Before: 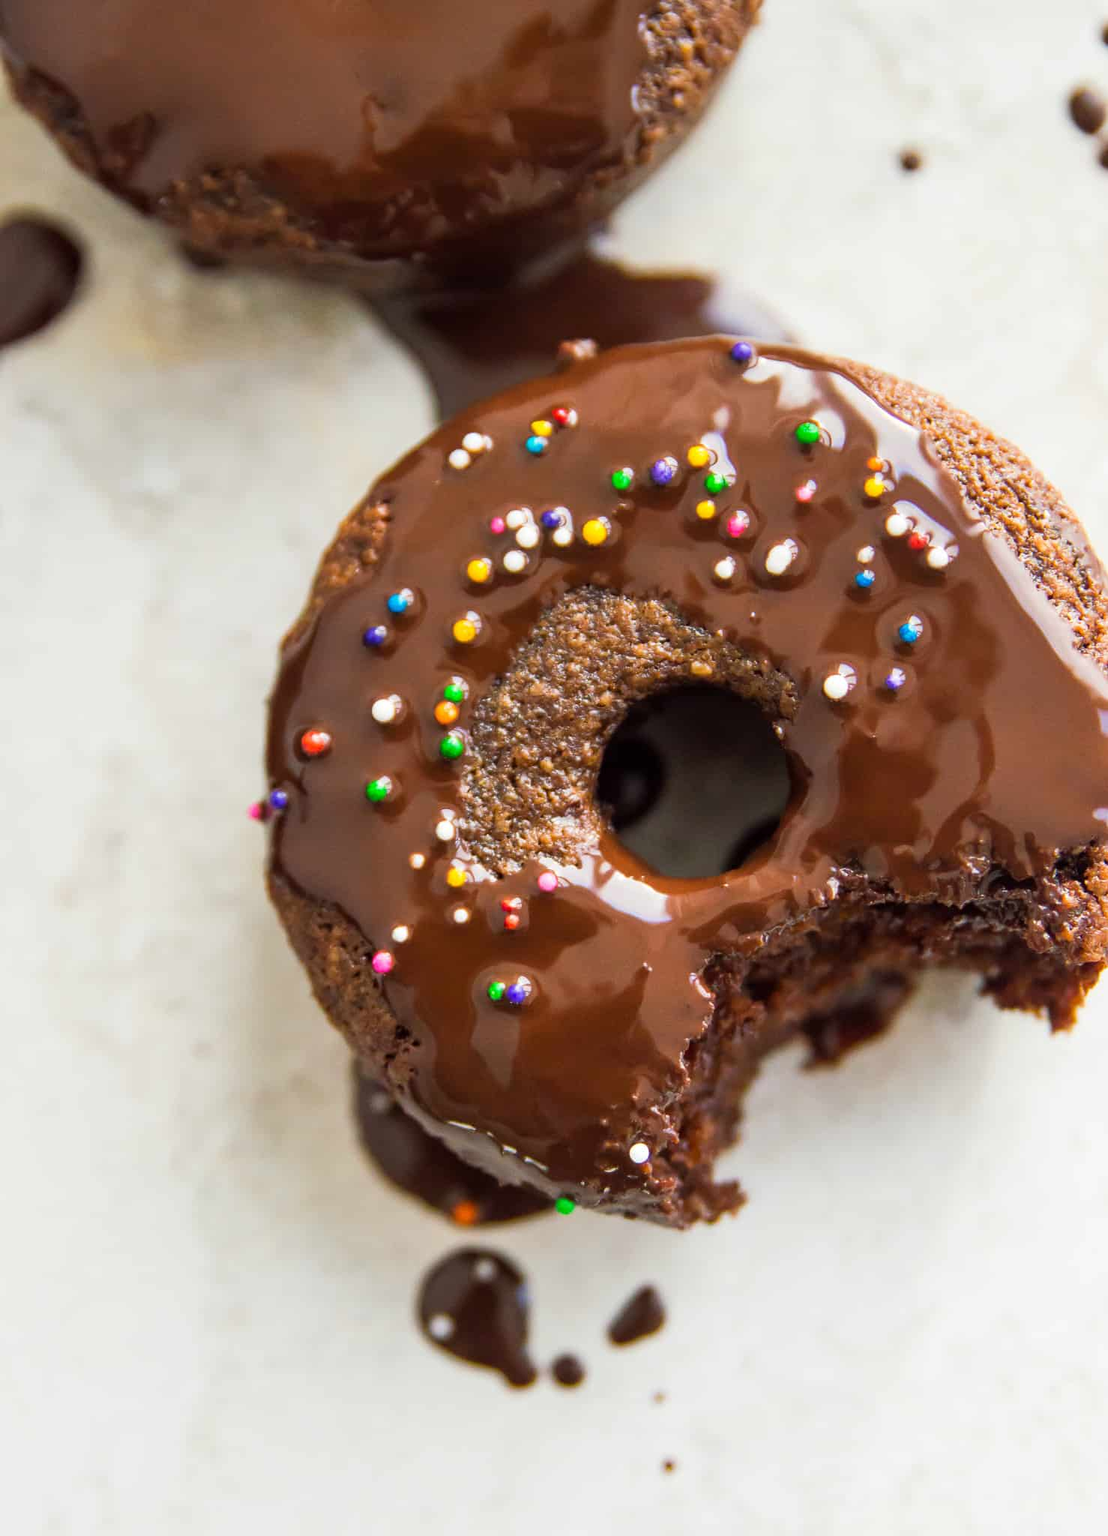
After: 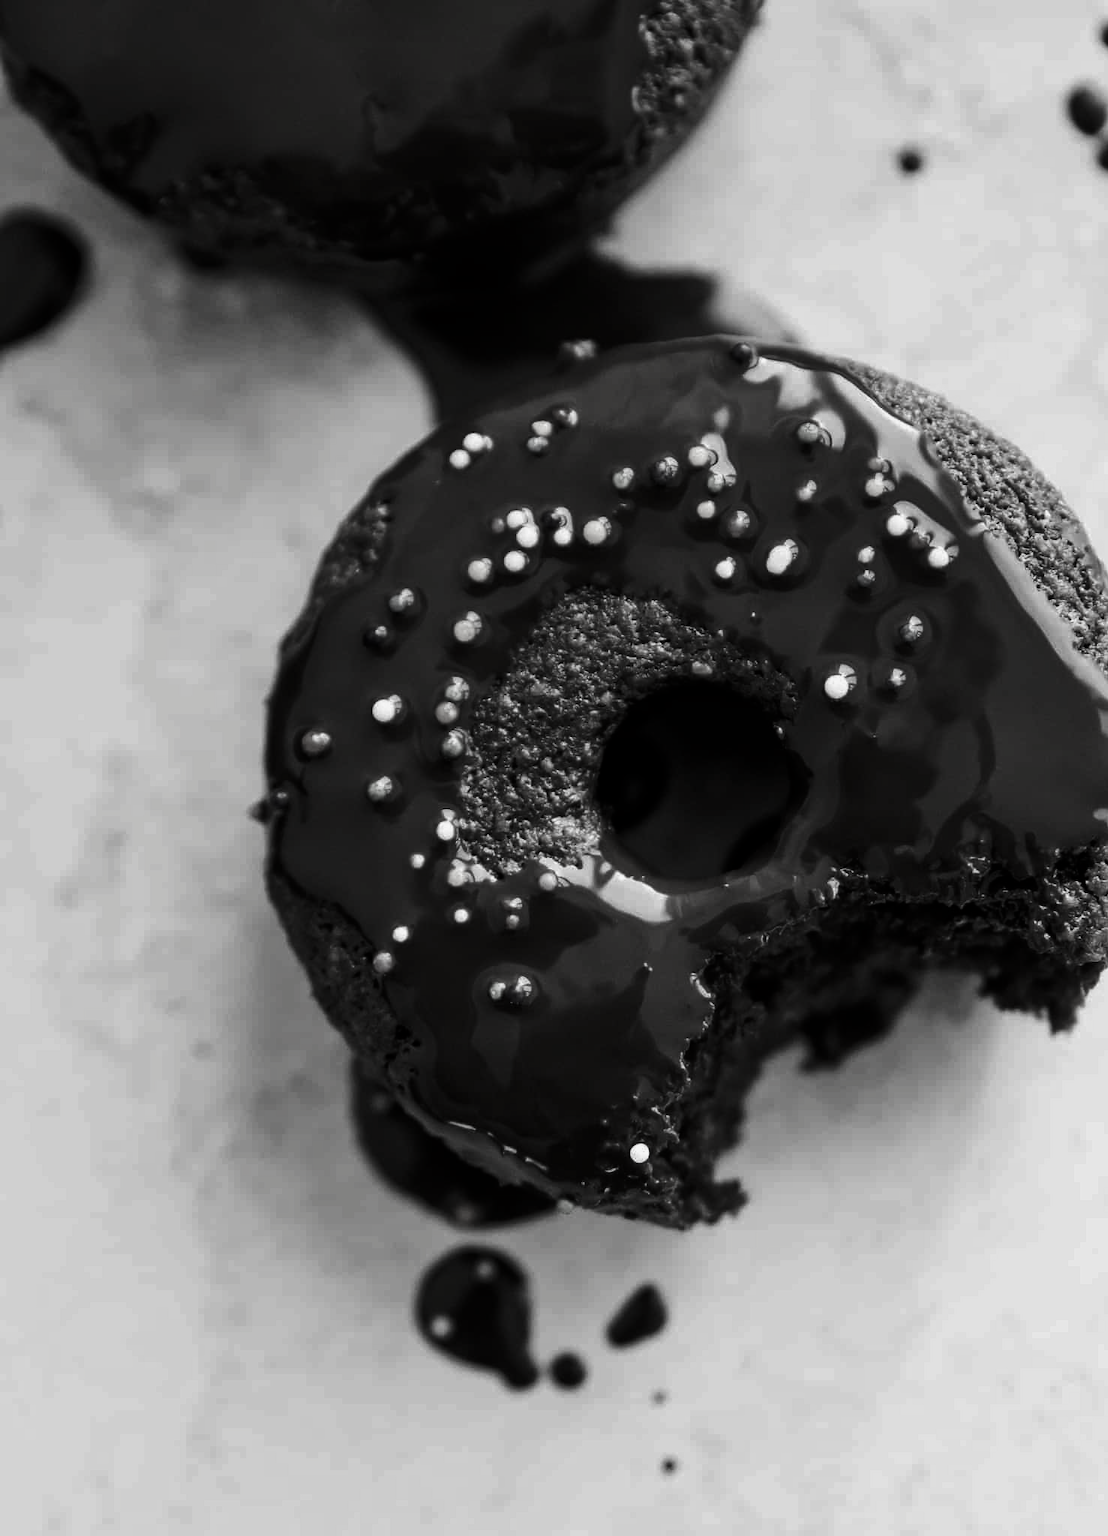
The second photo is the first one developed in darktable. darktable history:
contrast brightness saturation: contrast -0.027, brightness -0.579, saturation -0.988
